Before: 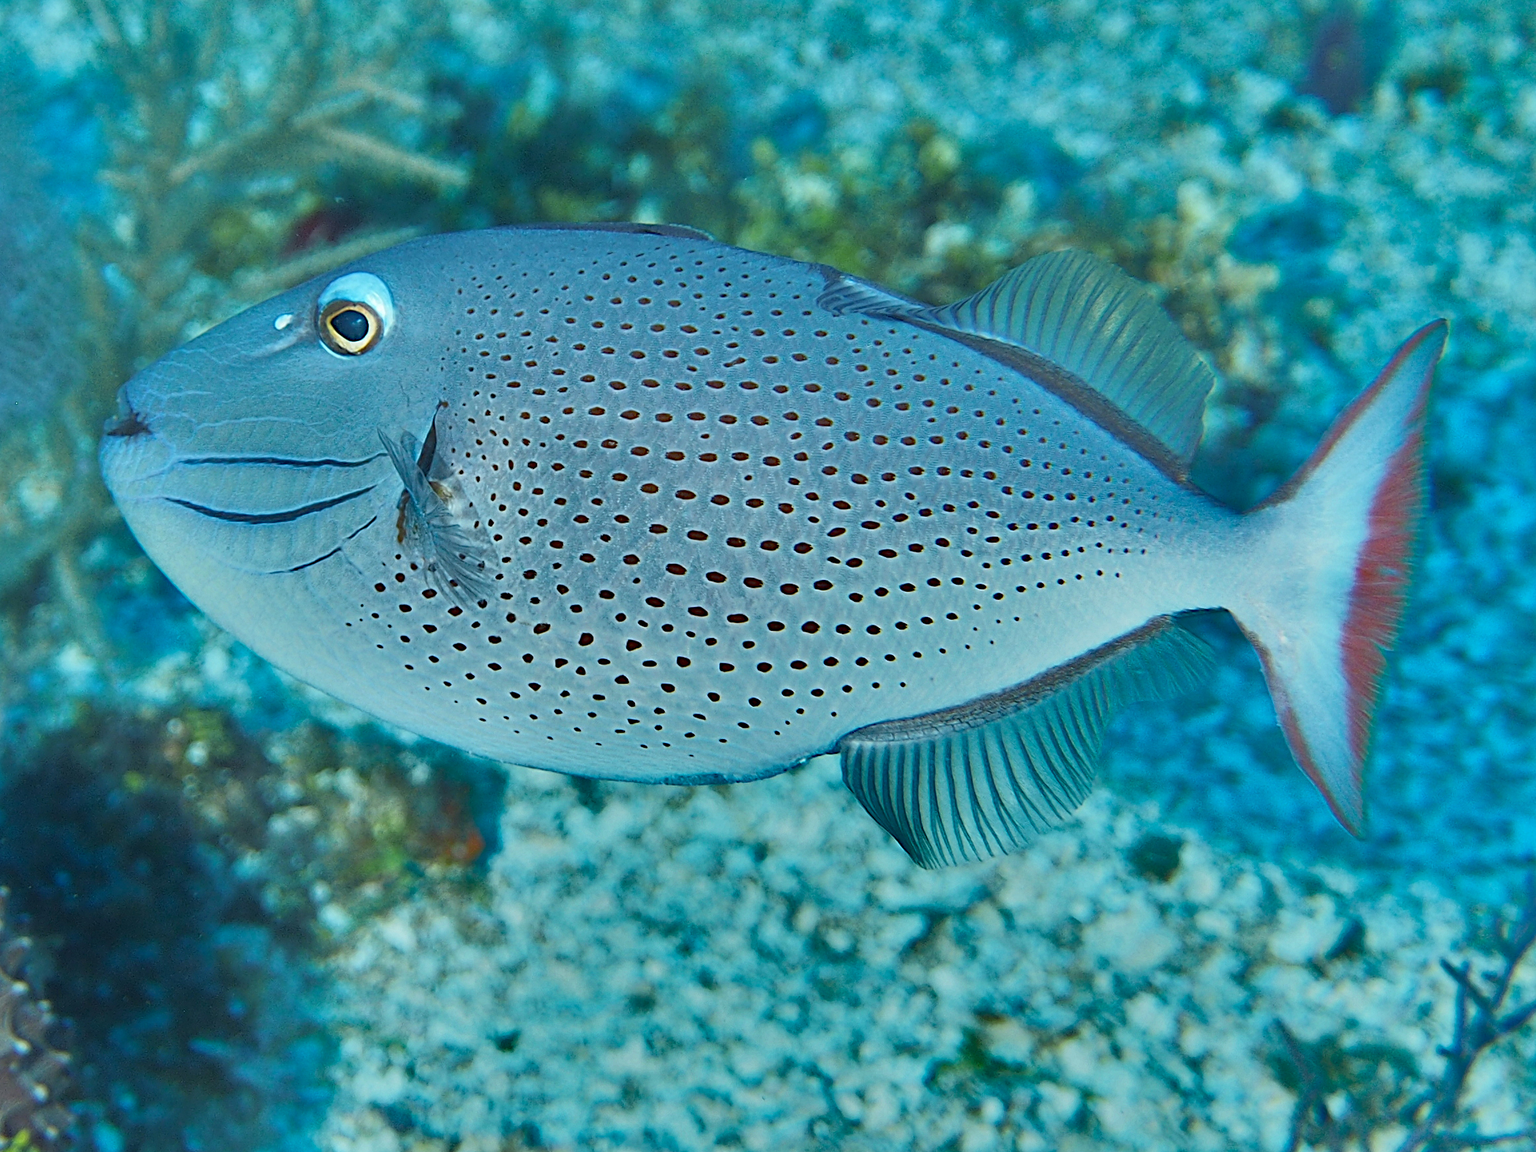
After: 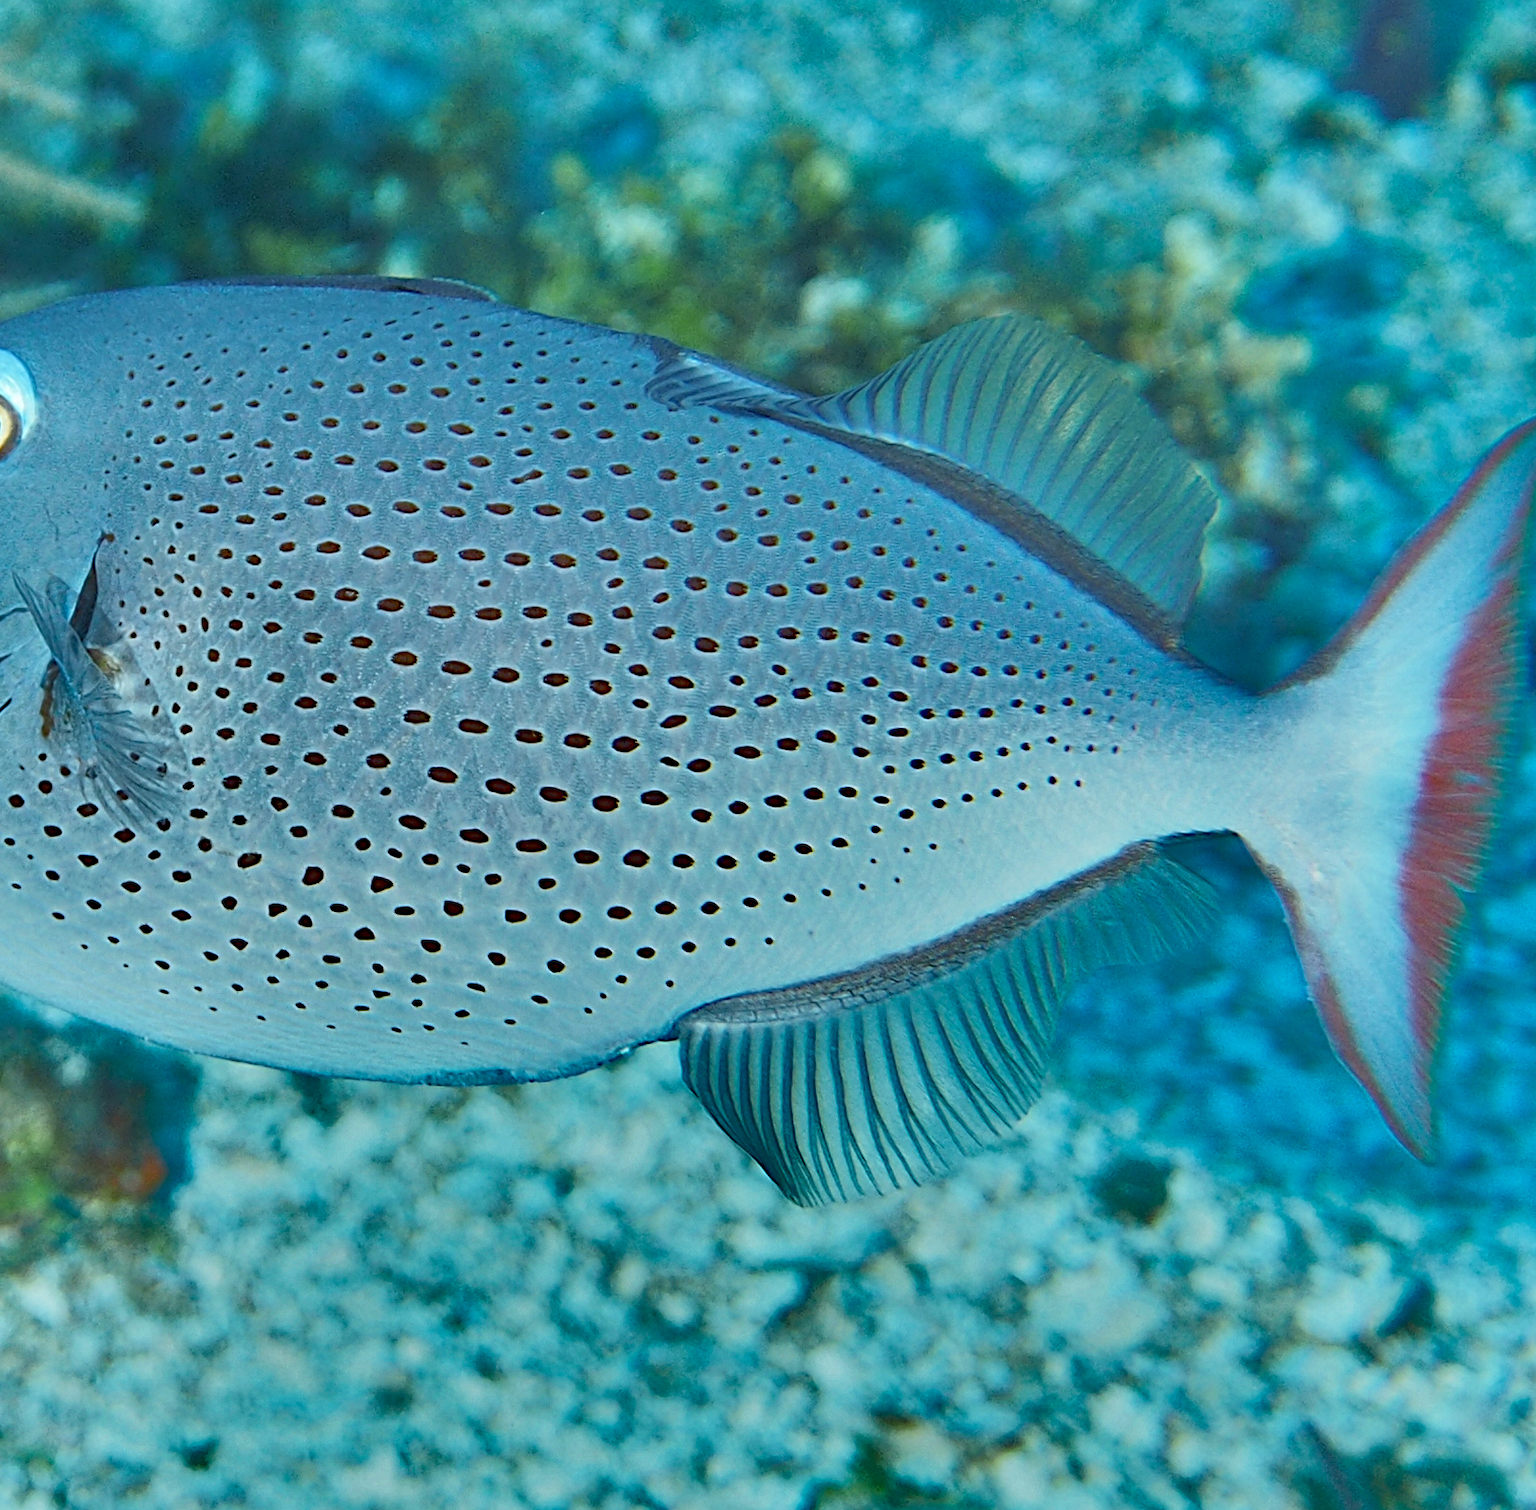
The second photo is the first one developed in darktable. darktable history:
crop and rotate: left 24.024%, top 2.754%, right 6.485%, bottom 6.151%
